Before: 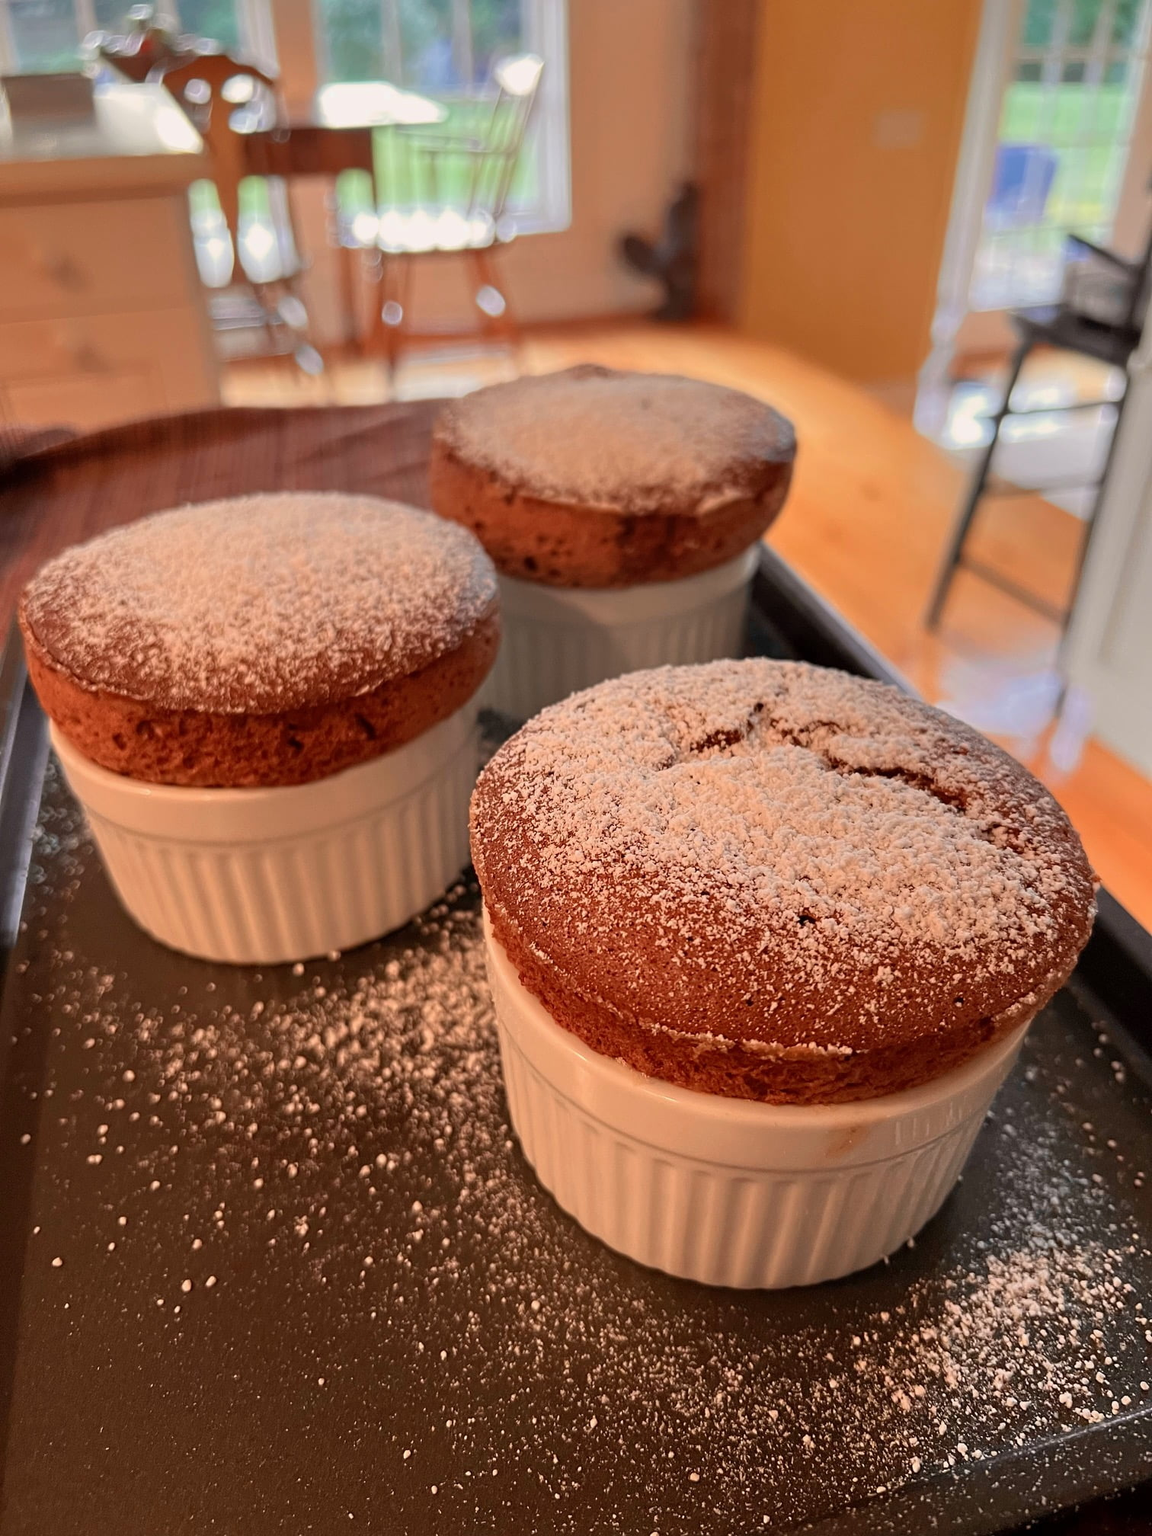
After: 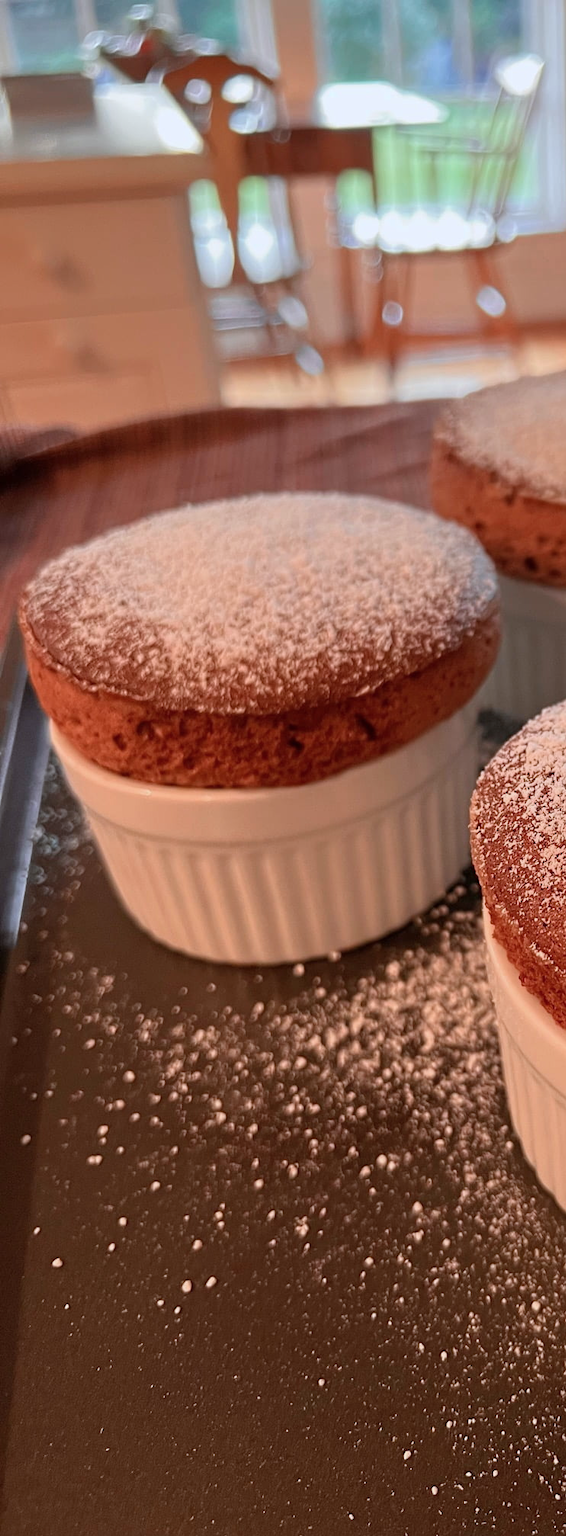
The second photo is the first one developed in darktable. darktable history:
color correction: highlights a* -4.18, highlights b* -10.81
crop and rotate: left 0%, top 0%, right 50.845%
